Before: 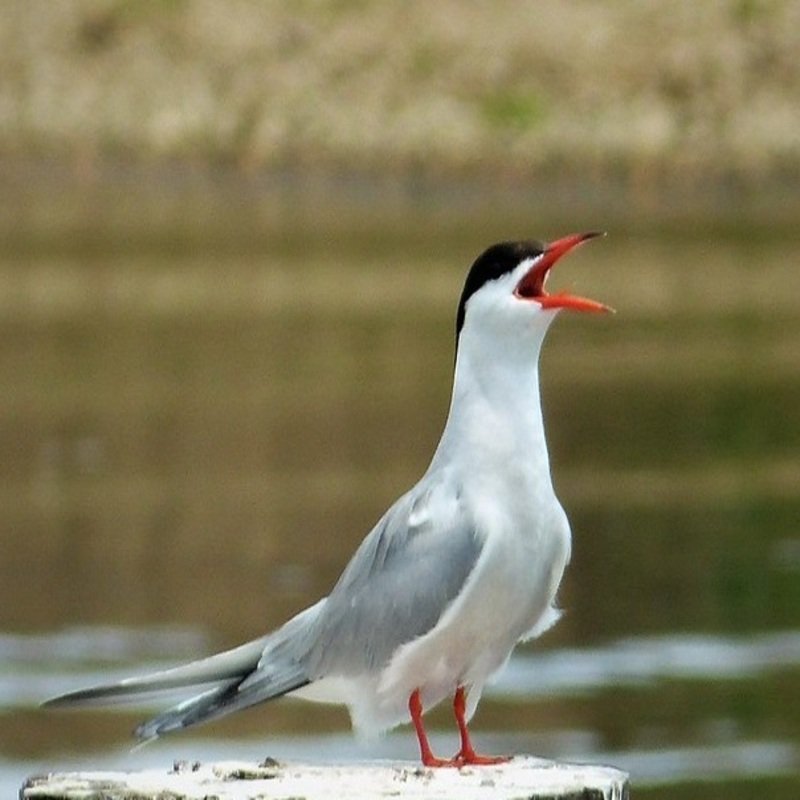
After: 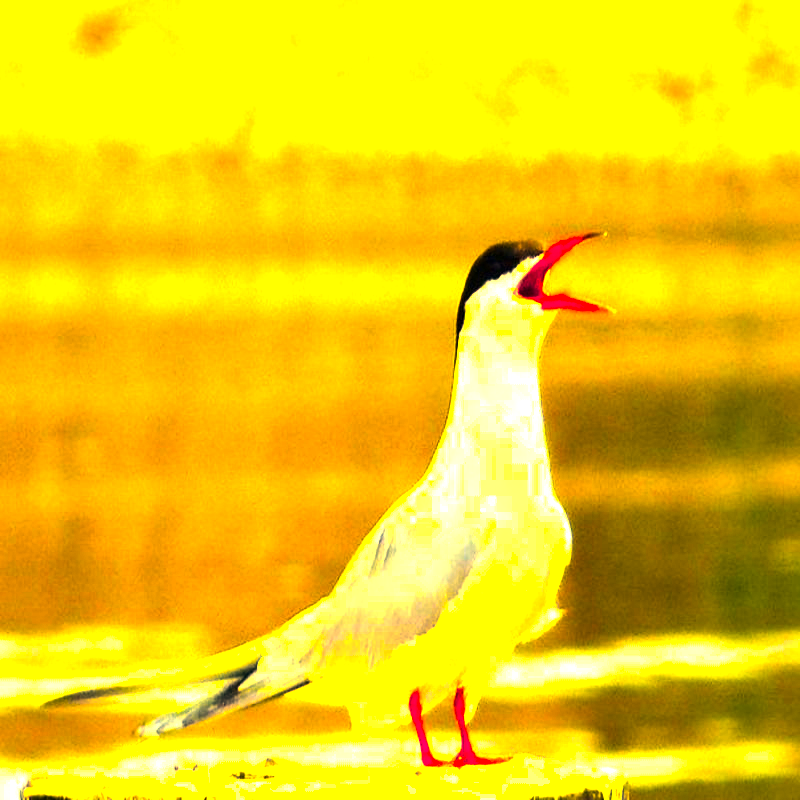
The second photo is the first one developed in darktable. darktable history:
exposure: black level correction 0, exposure 0.95 EV, compensate exposure bias true, compensate highlight preservation false
white balance: red 1.138, green 0.996, blue 0.812
color balance rgb: linear chroma grading › highlights 100%, linear chroma grading › global chroma 23.41%, perceptual saturation grading › global saturation 35.38%, hue shift -10.68°, perceptual brilliance grading › highlights 47.25%, perceptual brilliance grading › mid-tones 22.2%, perceptual brilliance grading › shadows -5.93%
